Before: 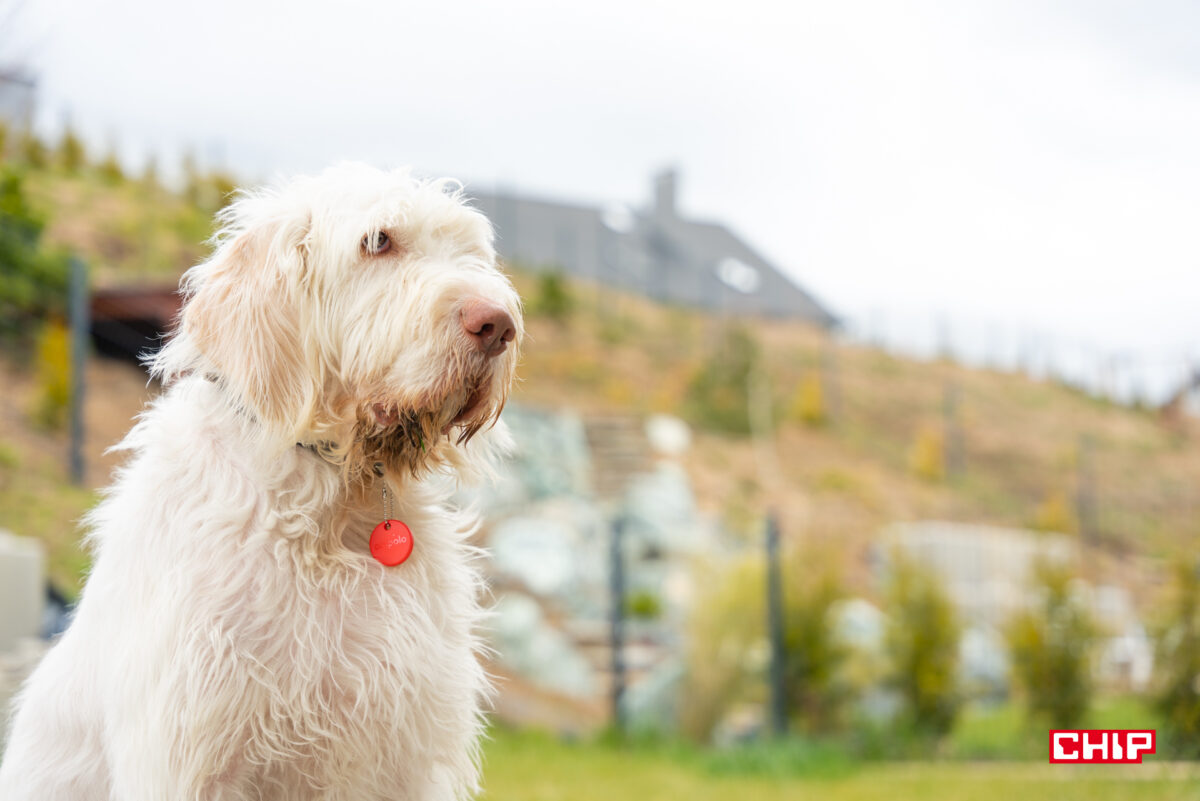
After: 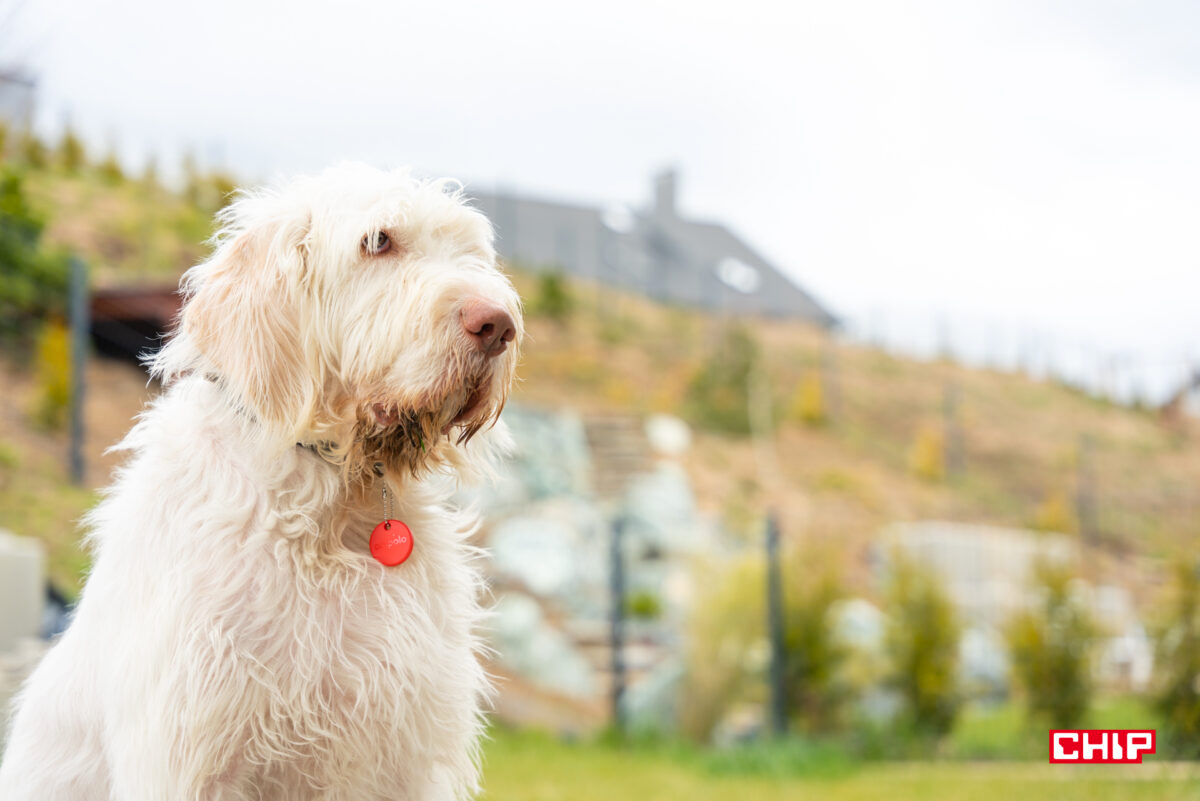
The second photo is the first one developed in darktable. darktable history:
contrast brightness saturation: contrast 0.096, brightness 0.014, saturation 0.017
